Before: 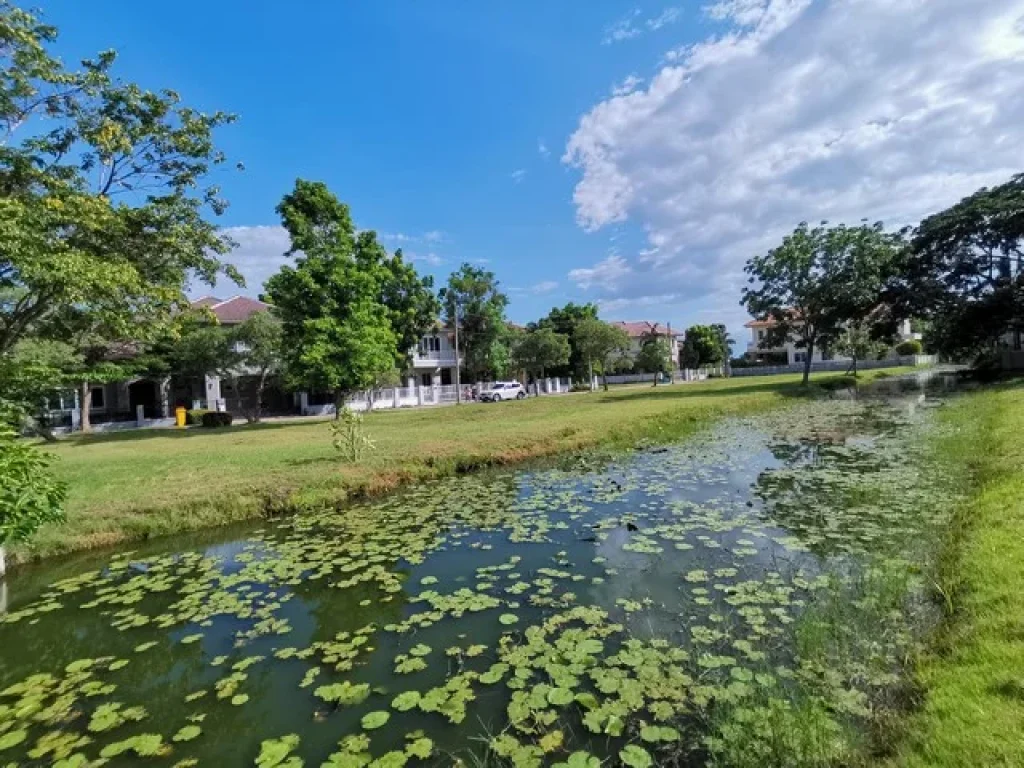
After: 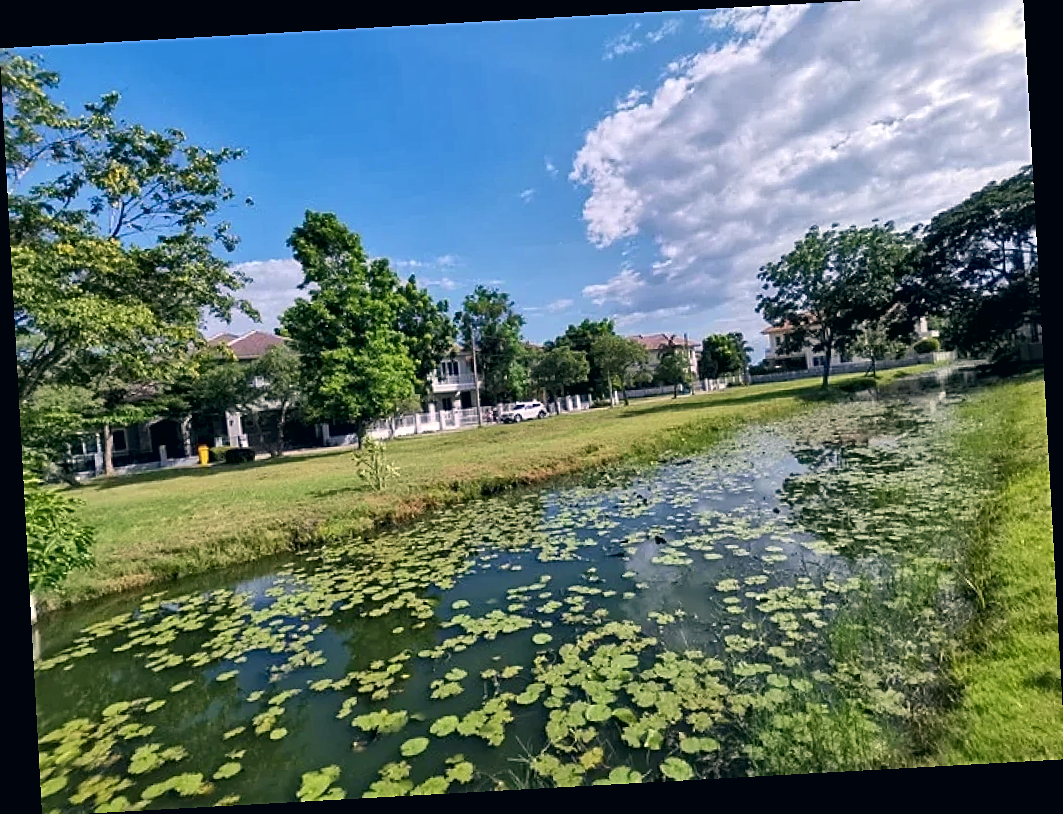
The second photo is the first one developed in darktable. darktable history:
local contrast: mode bilateral grid, contrast 20, coarseness 50, detail 161%, midtone range 0.2
crop: top 1.049%, right 0.001%
sharpen: on, module defaults
rotate and perspective: rotation -3.18°, automatic cropping off
color correction: highlights a* 5.38, highlights b* 5.3, shadows a* -4.26, shadows b* -5.11
